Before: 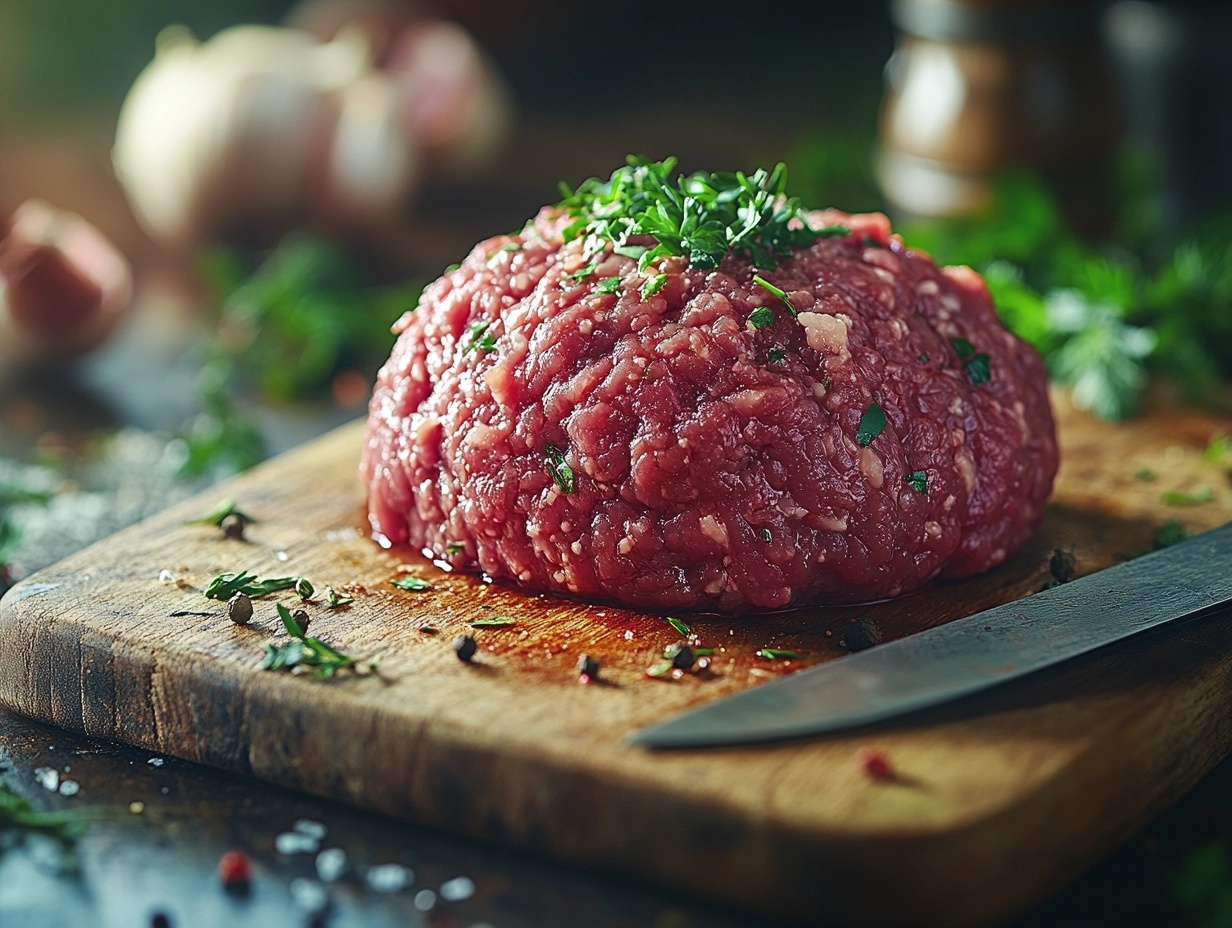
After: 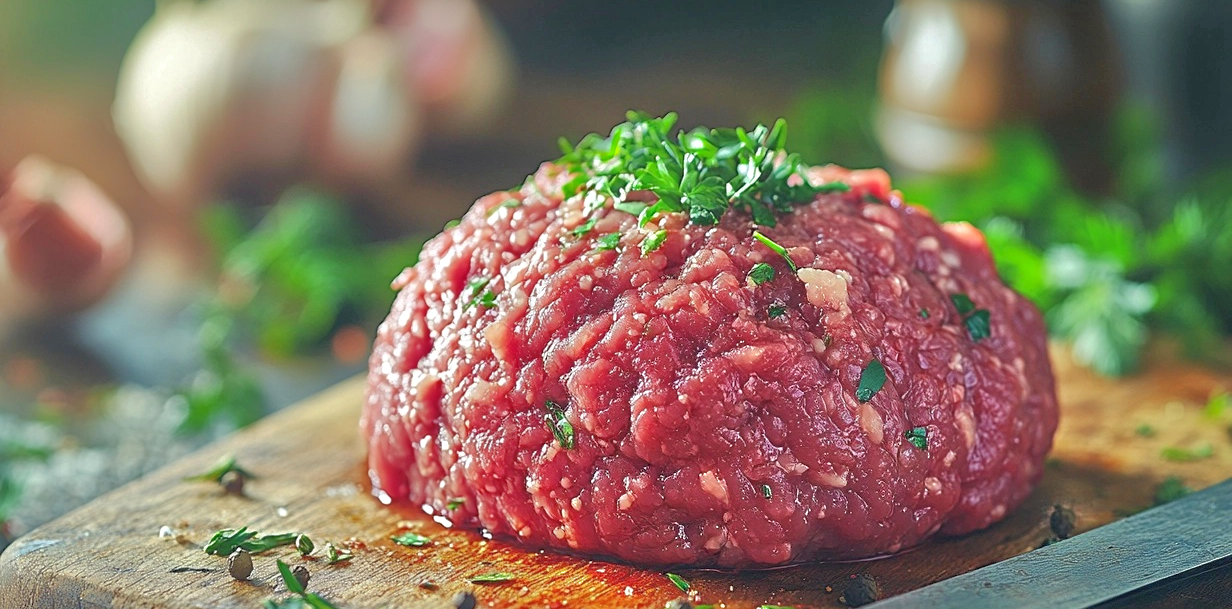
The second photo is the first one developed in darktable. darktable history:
crop and rotate: top 4.848%, bottom 29.503%
shadows and highlights: shadows 60, highlights -60
tone equalizer: -7 EV 0.15 EV, -6 EV 0.6 EV, -5 EV 1.15 EV, -4 EV 1.33 EV, -3 EV 1.15 EV, -2 EV 0.6 EV, -1 EV 0.15 EV, mask exposure compensation -0.5 EV
